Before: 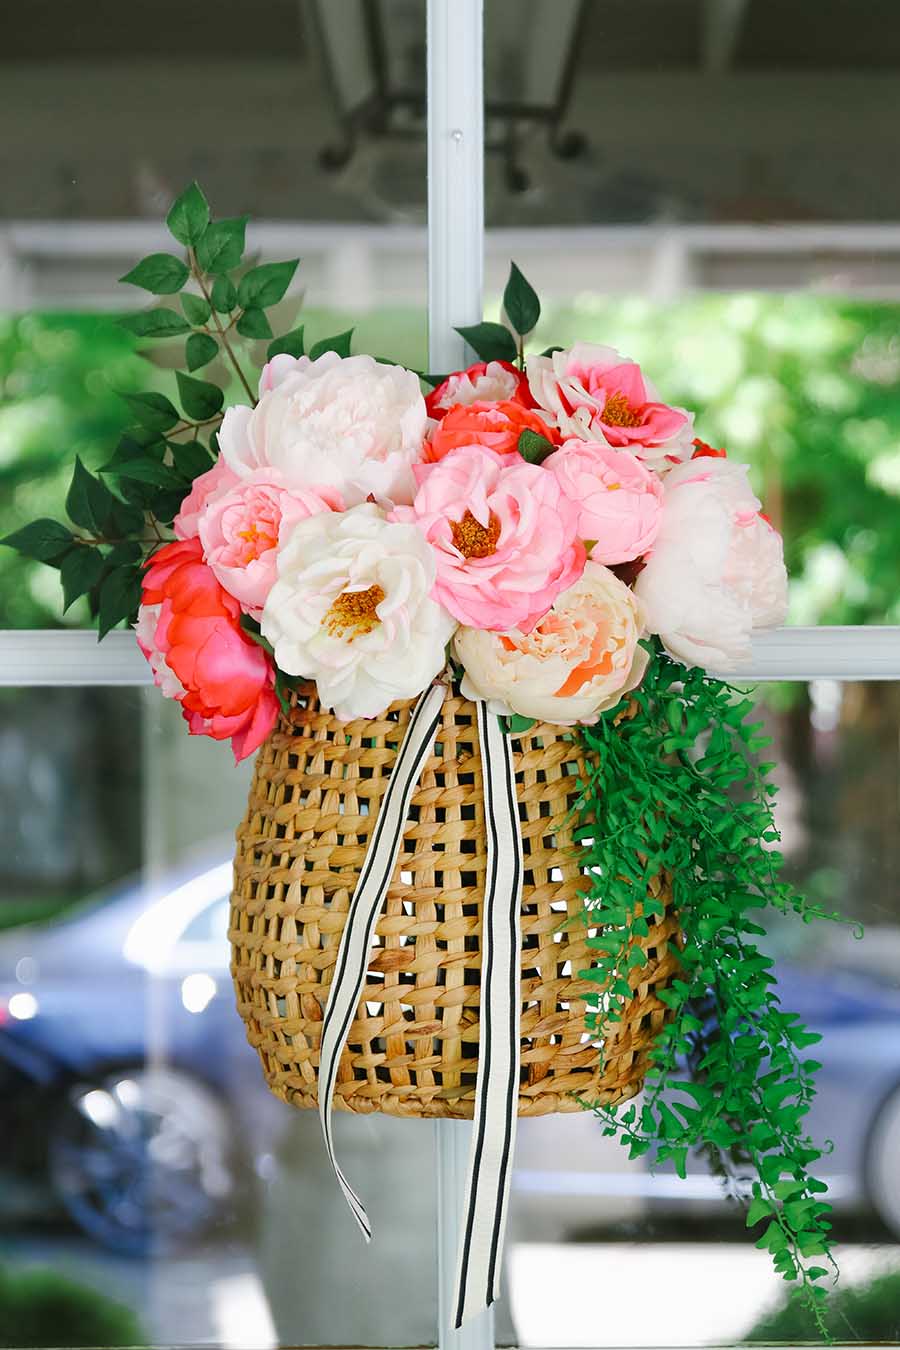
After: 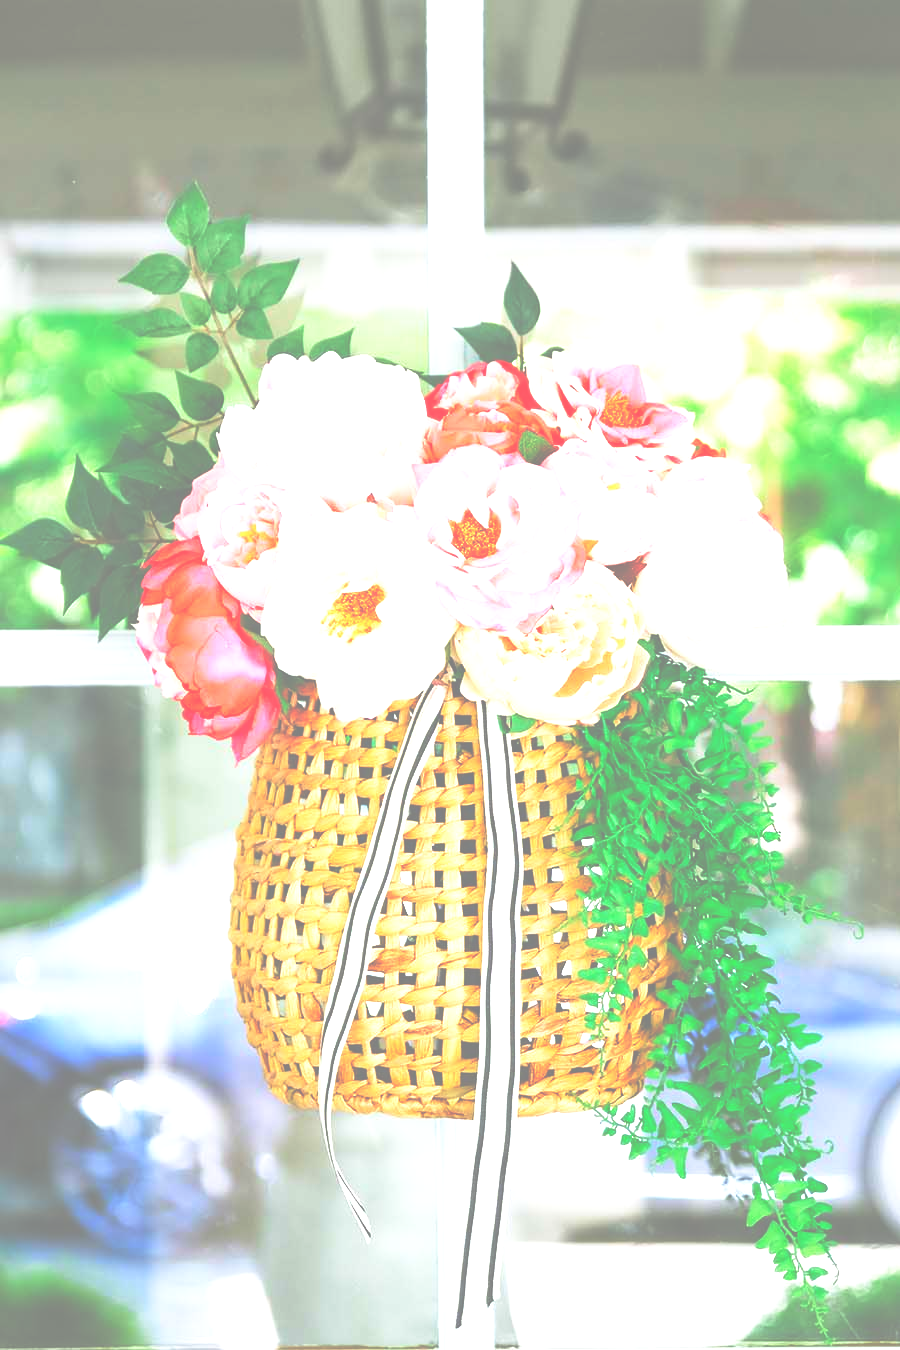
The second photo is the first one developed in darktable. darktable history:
base curve: curves: ch0 [(0, 0.036) (0.007, 0.037) (0.604, 0.887) (1, 1)], preserve colors none
exposure: black level correction -0.071, exposure 0.5 EV, compensate highlight preservation false
levels: levels [0, 0.397, 0.955]
